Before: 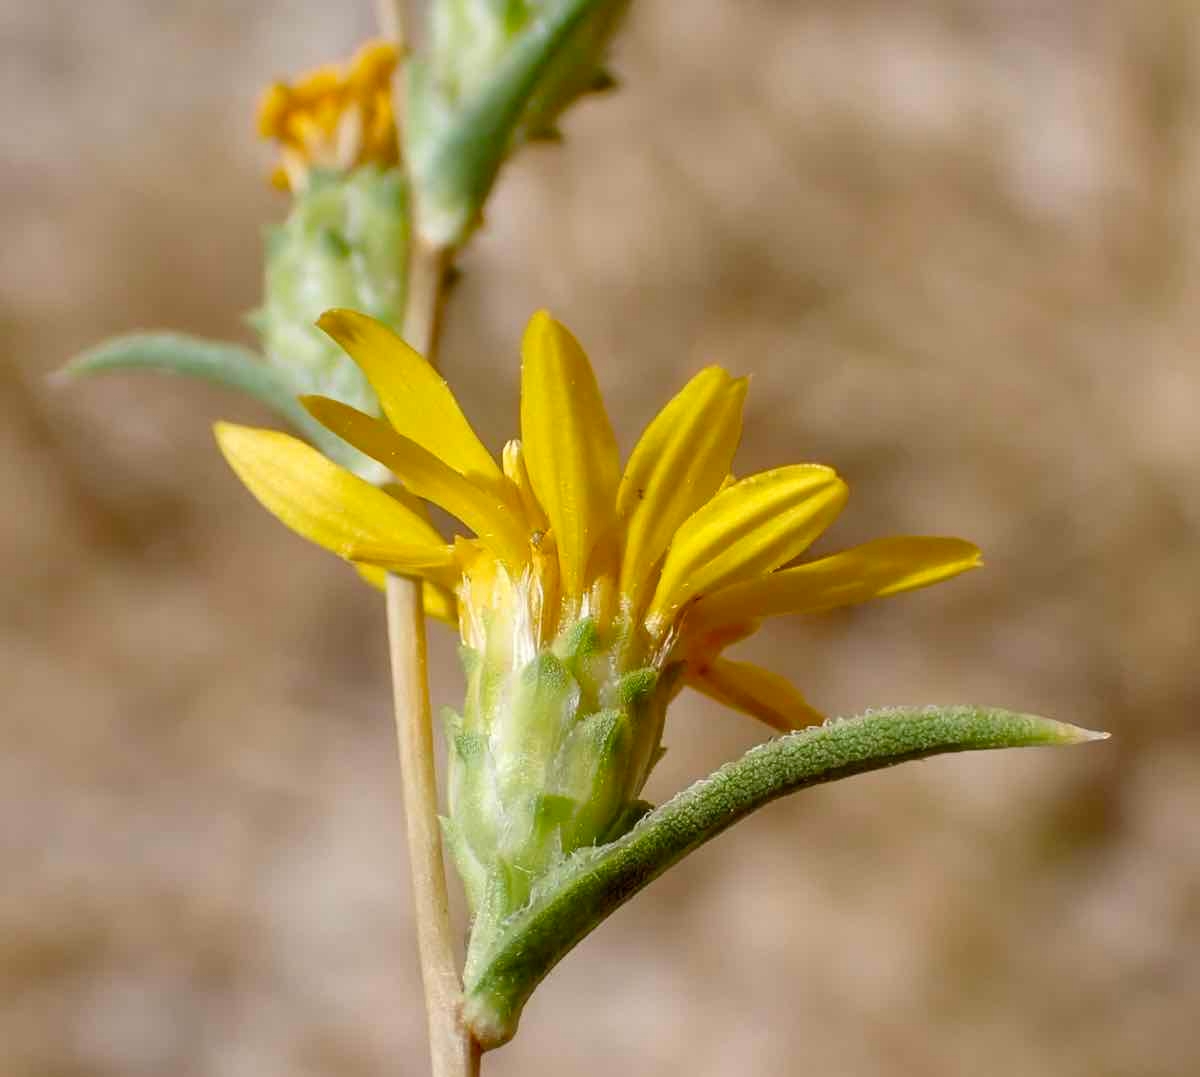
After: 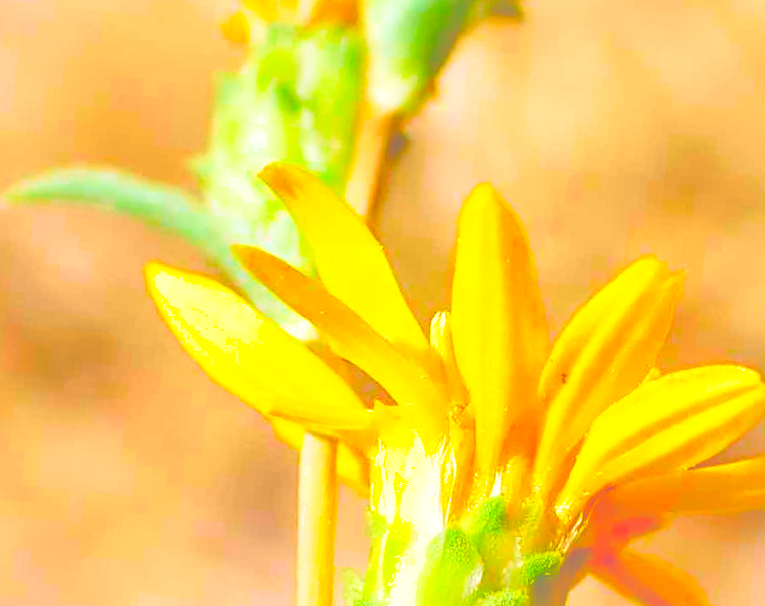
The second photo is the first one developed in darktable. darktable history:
contrast brightness saturation: contrast 0.197, brightness 0.2, saturation 0.81
crop and rotate: angle -5.9°, left 2.034%, top 6.951%, right 27.221%, bottom 30.608%
color correction: highlights b* -0.037, saturation 1.34
exposure: black level correction -0.07, exposure 0.501 EV, compensate highlight preservation false
shadows and highlights: on, module defaults
sharpen: amount 0.212
base curve: curves: ch0 [(0, 0) (0.204, 0.334) (0.55, 0.733) (1, 1)], preserve colors none
